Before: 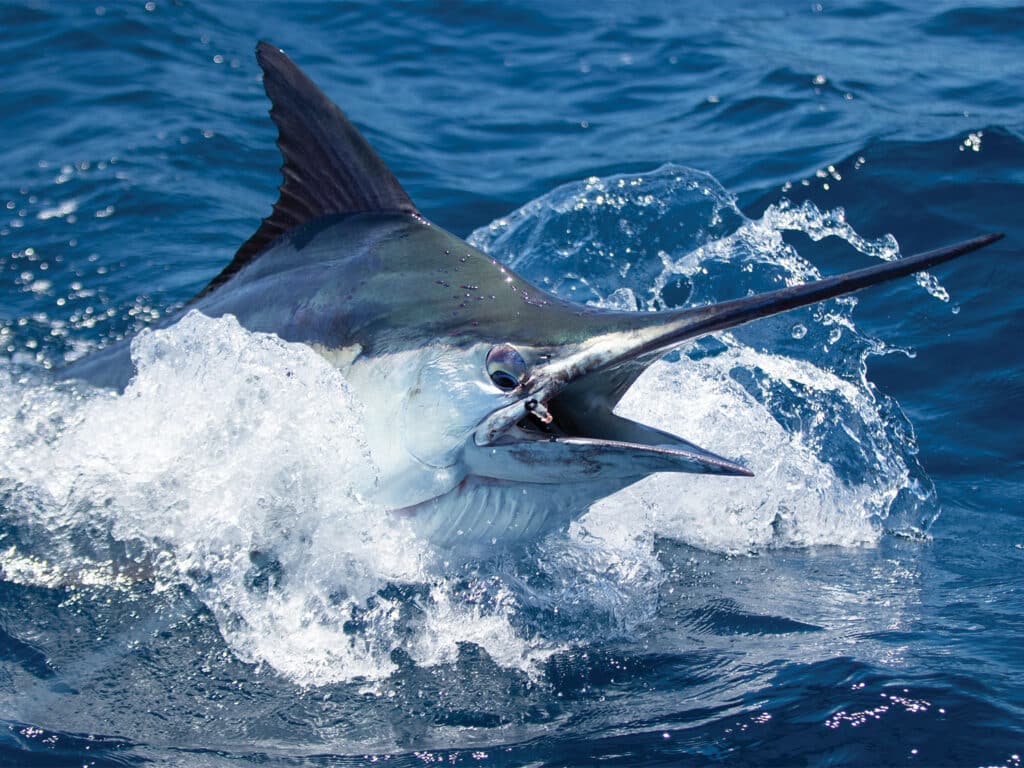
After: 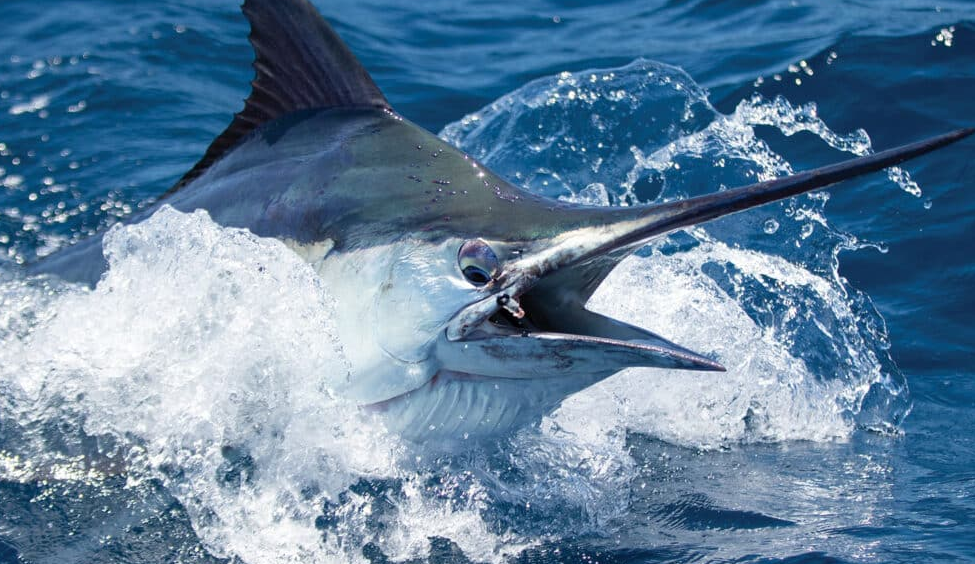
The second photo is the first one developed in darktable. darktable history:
crop and rotate: left 2.803%, top 13.766%, right 1.886%, bottom 12.778%
